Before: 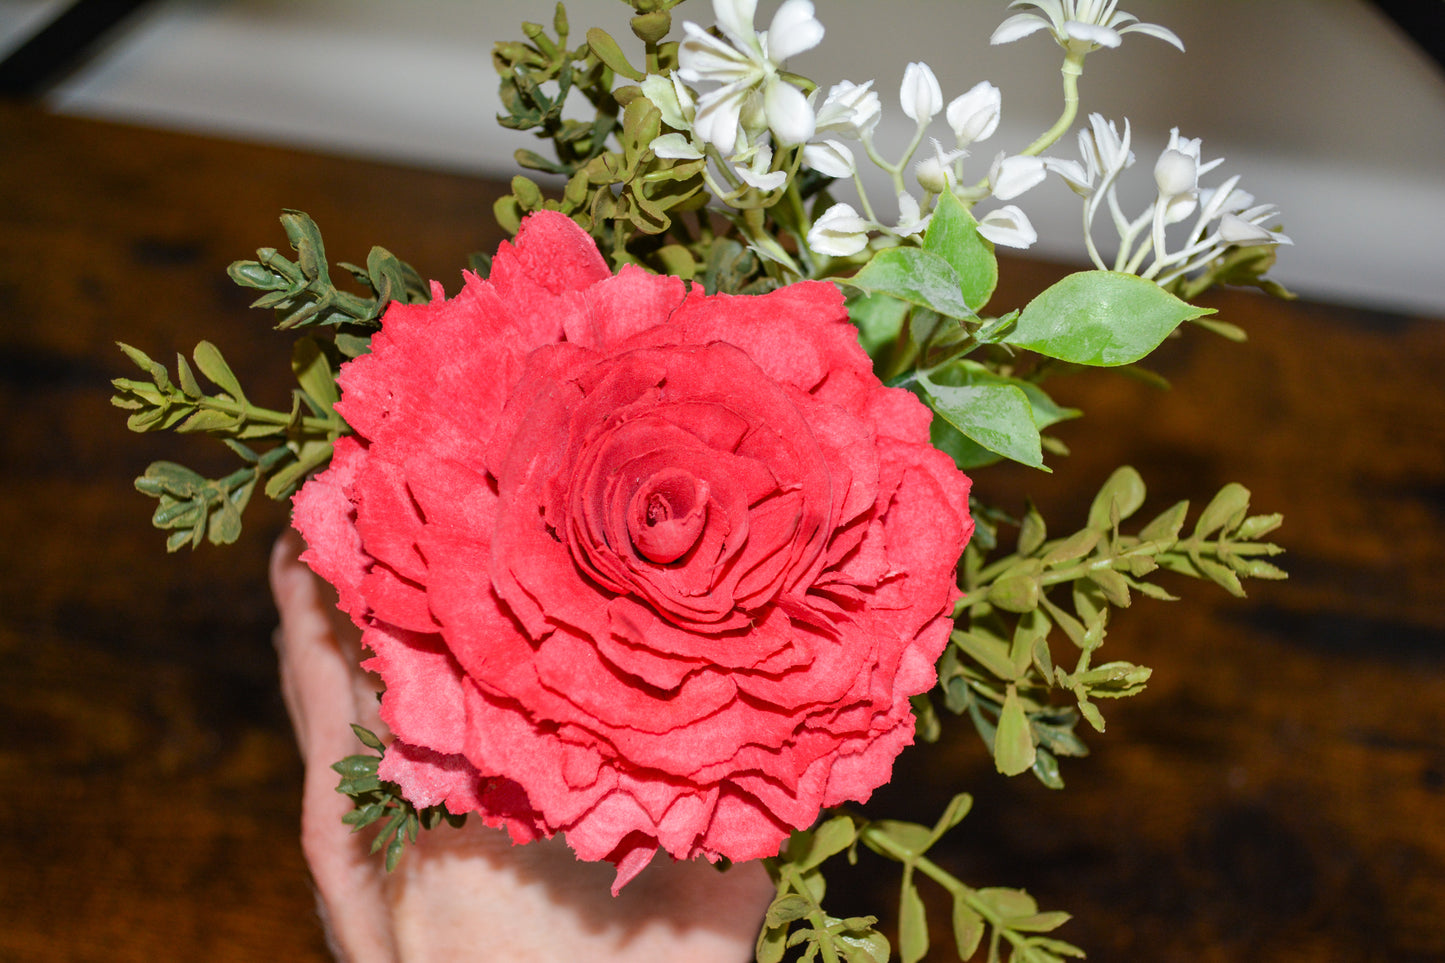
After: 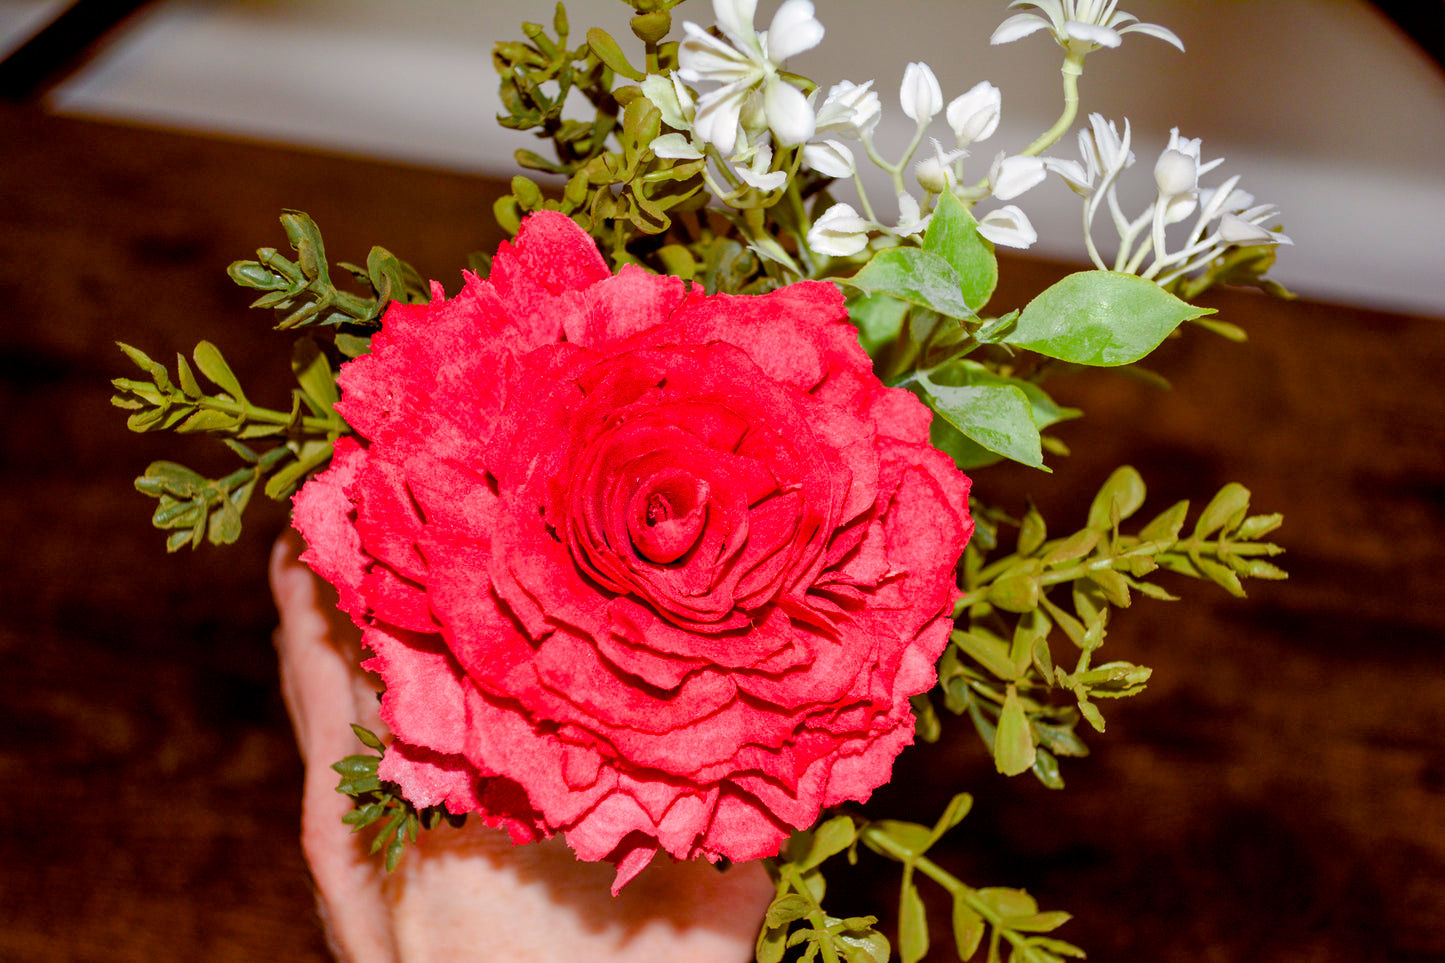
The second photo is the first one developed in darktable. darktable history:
color balance rgb: global offset › luminance -0.176%, global offset › chroma 0.271%, perceptual saturation grading › global saturation 45.446%, perceptual saturation grading › highlights -49.071%, perceptual saturation grading › shadows 29.422%
